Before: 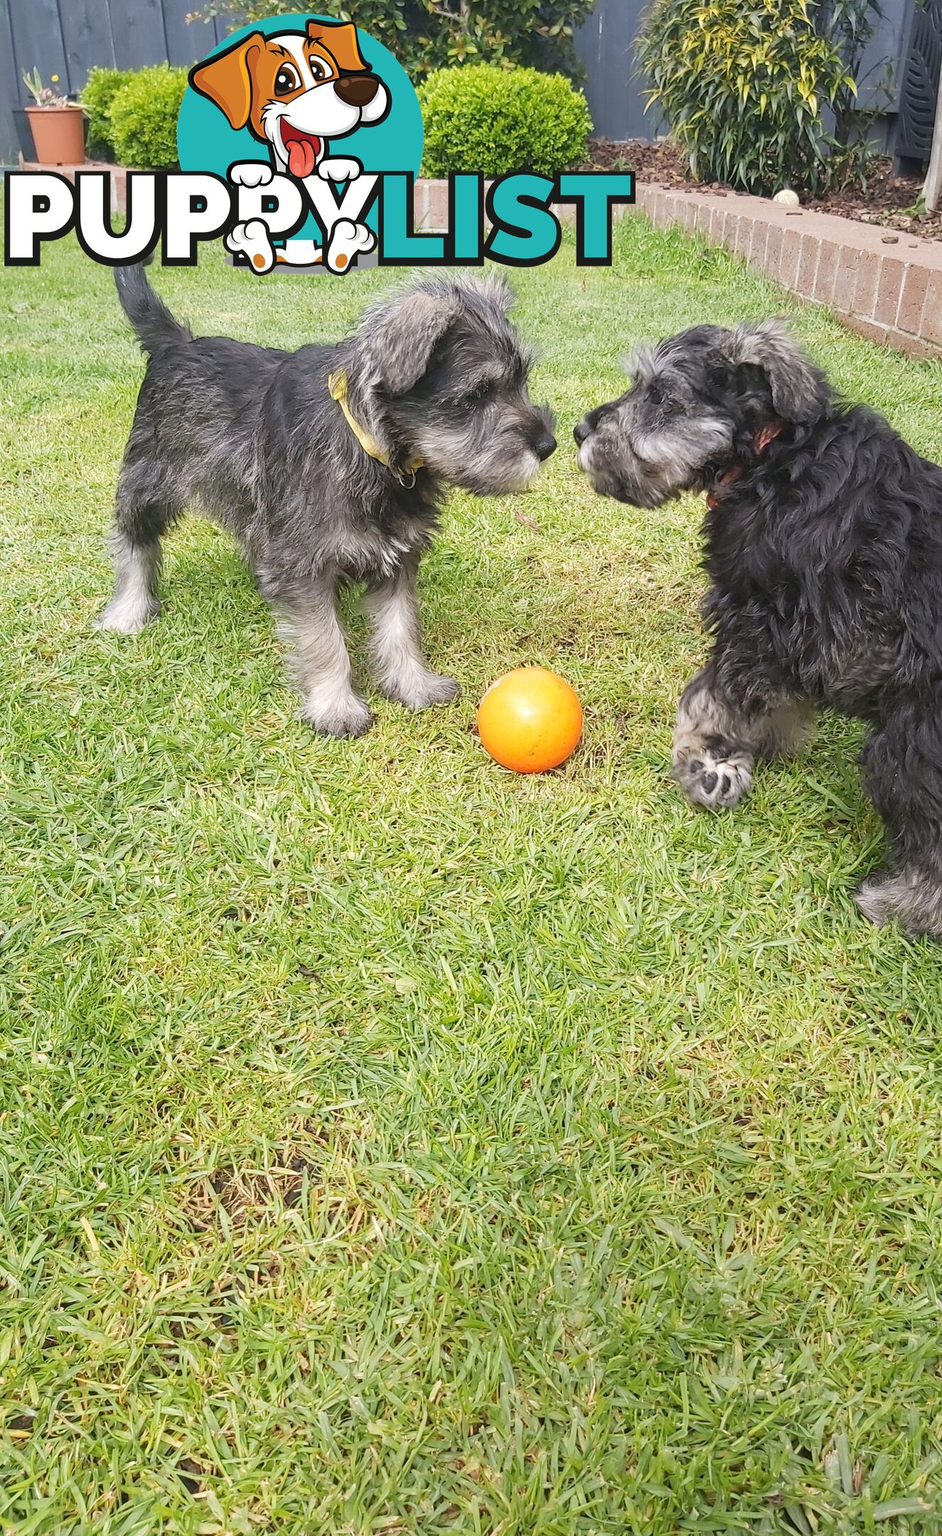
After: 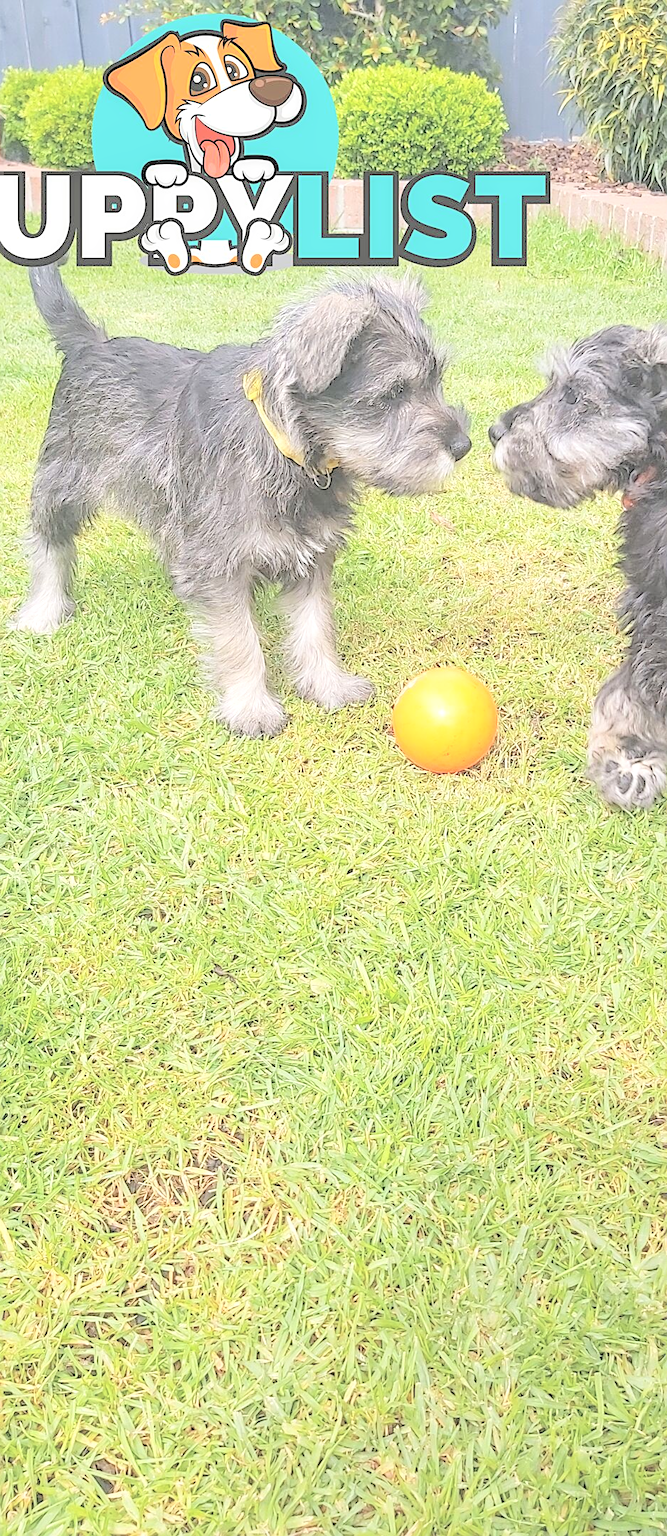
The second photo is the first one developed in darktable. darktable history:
crop and rotate: left 9.061%, right 20.142%
contrast brightness saturation: brightness 1
local contrast: on, module defaults
sharpen: amount 0.55
